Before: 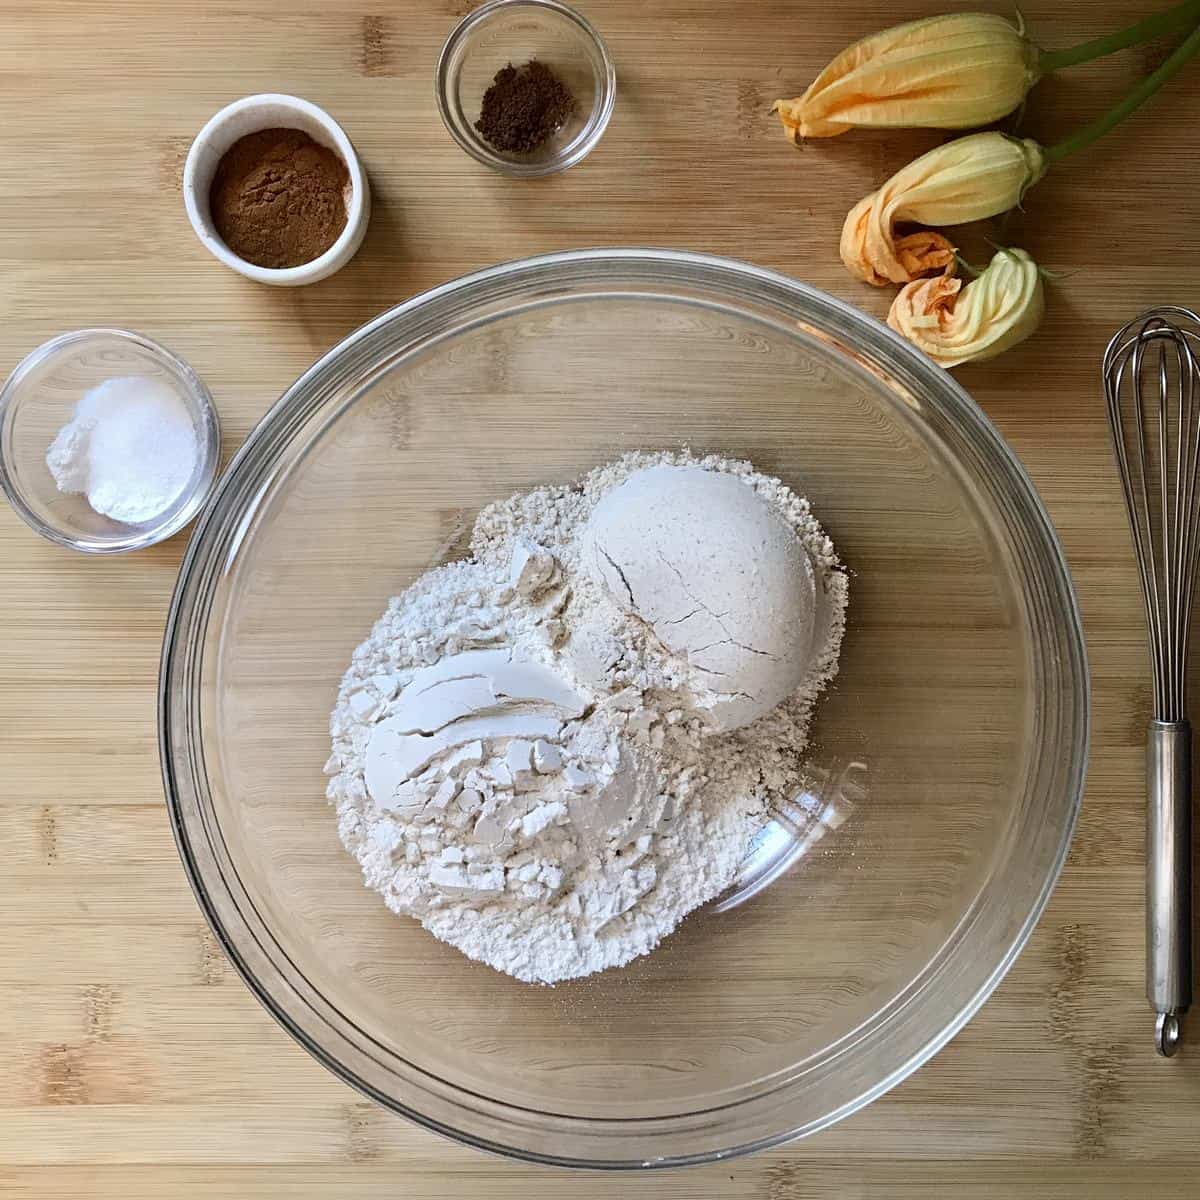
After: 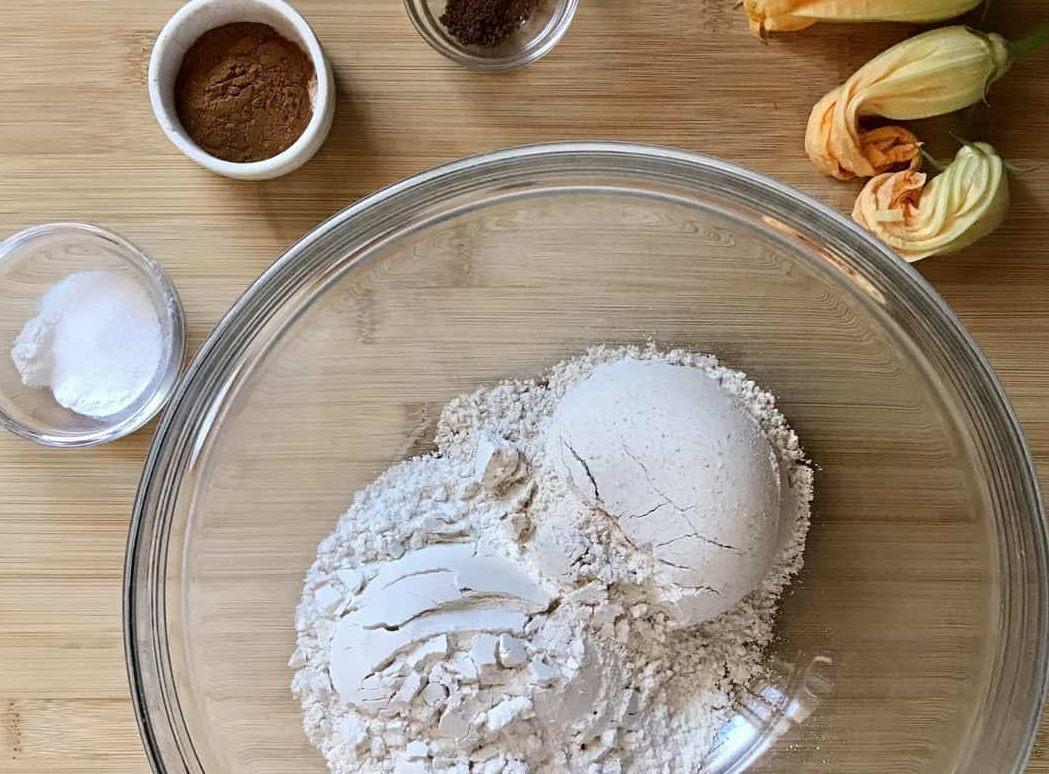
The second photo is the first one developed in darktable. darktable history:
crop: left 2.952%, top 8.873%, right 9.625%, bottom 26.604%
